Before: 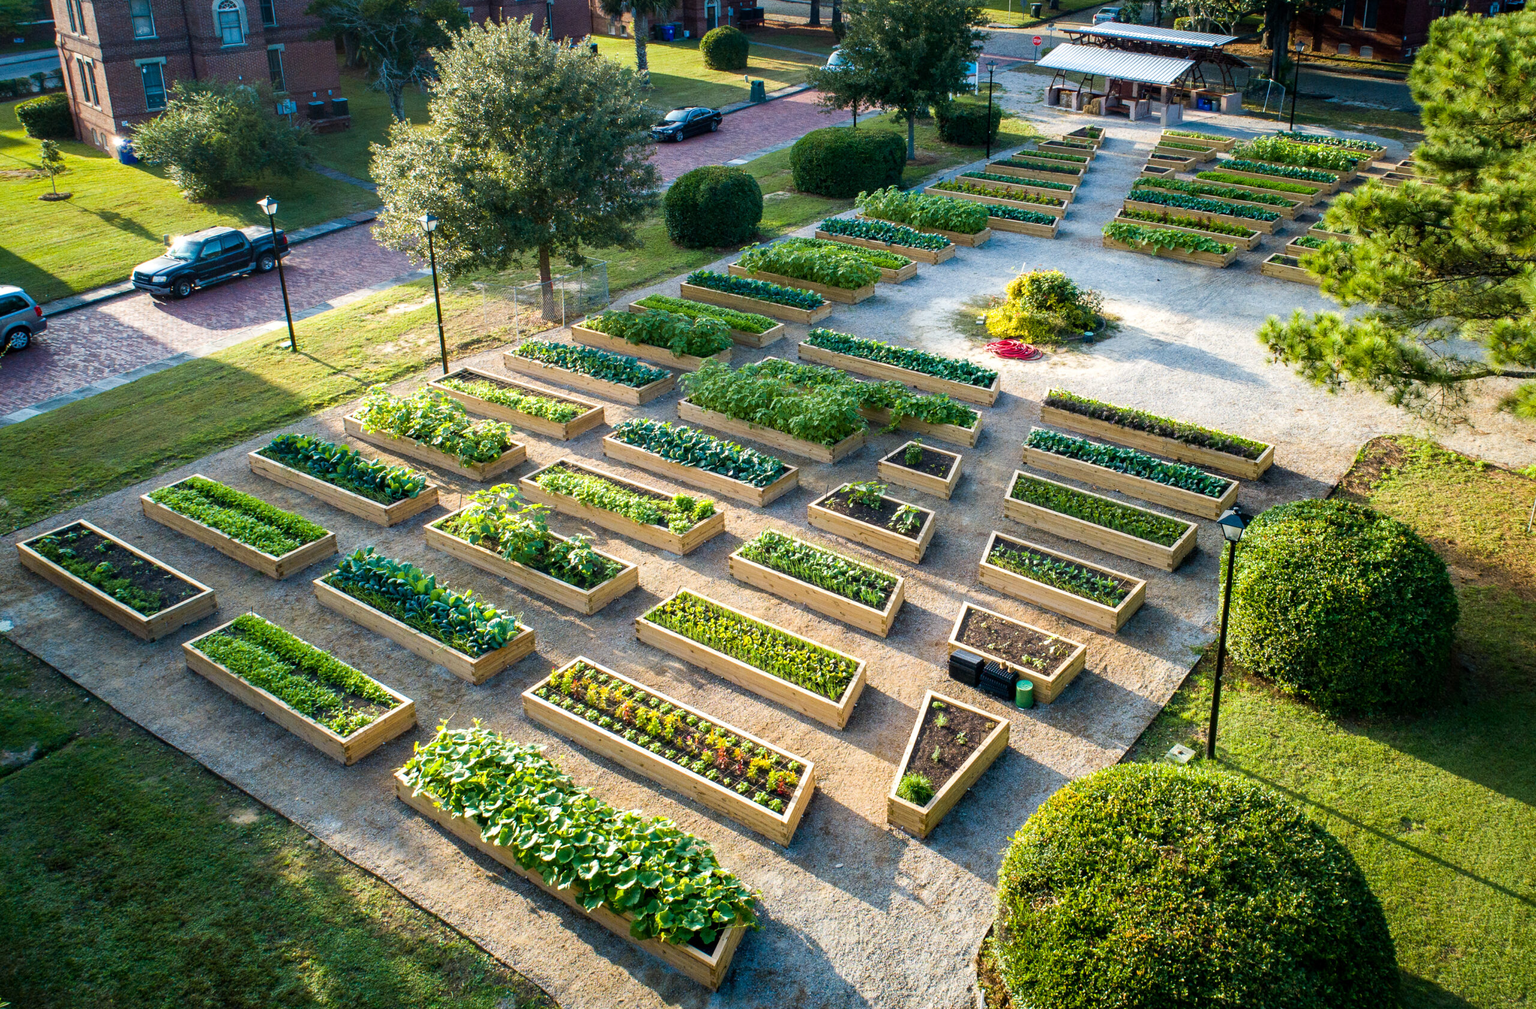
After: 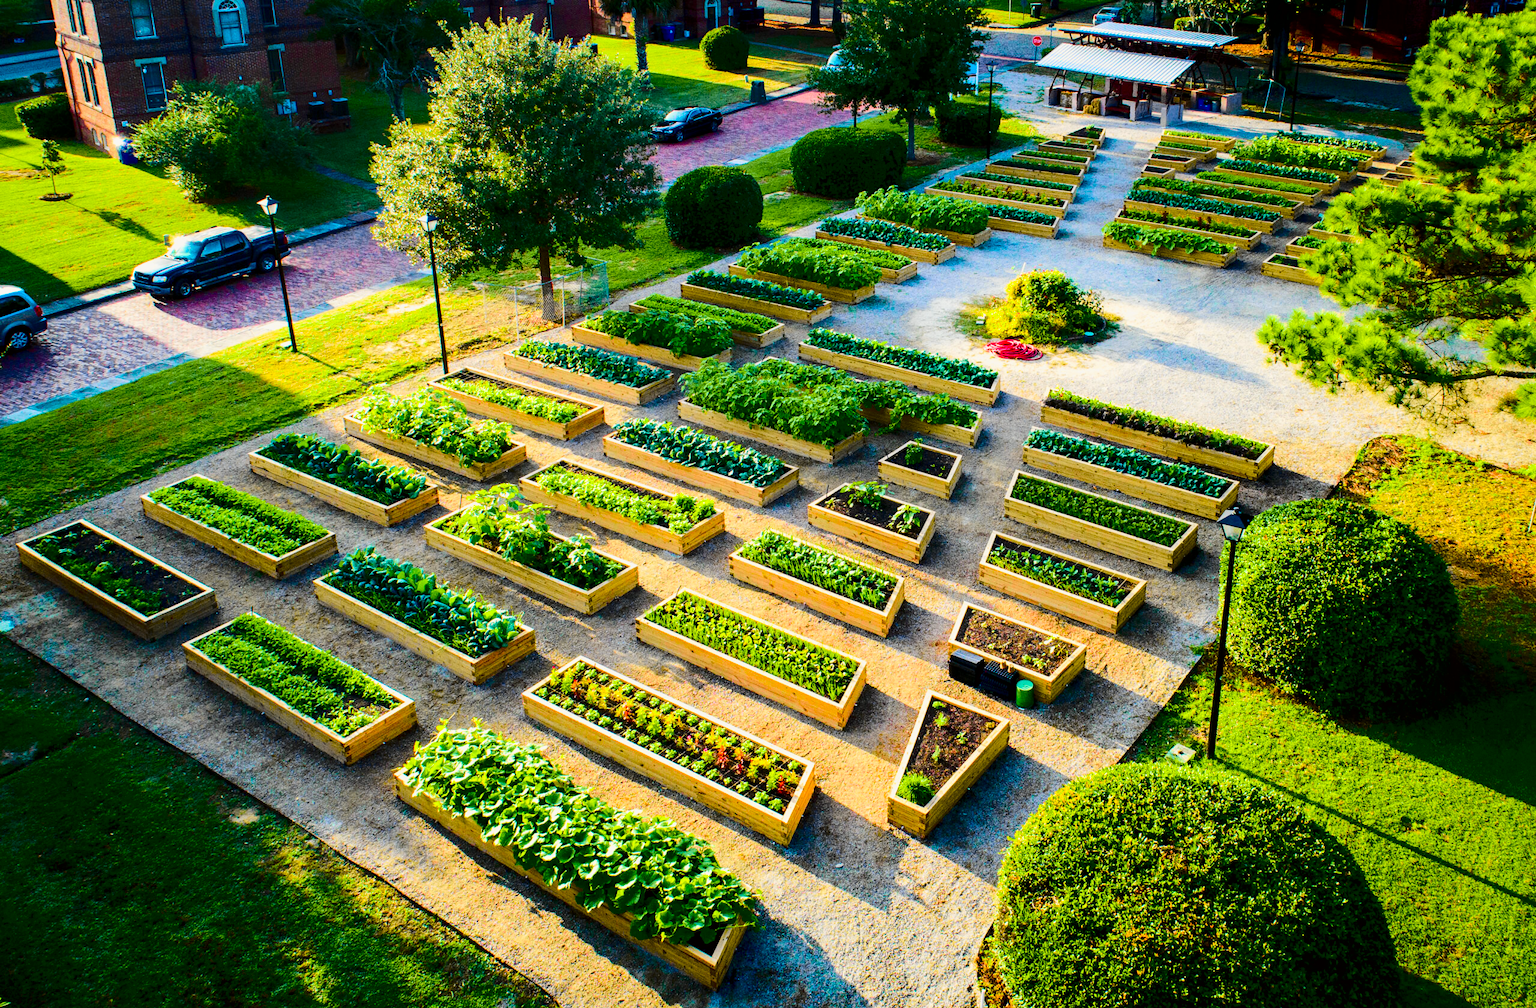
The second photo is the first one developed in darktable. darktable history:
velvia: strength 31.75%, mid-tones bias 0.203
shadows and highlights: shadows 3.03, highlights -16.02, soften with gaussian
tone curve: curves: ch0 [(0.014, 0) (0.13, 0.09) (0.227, 0.211) (0.33, 0.395) (0.494, 0.615) (0.662, 0.76) (0.795, 0.846) (1, 0.969)]; ch1 [(0, 0) (0.366, 0.367) (0.447, 0.416) (0.473, 0.484) (0.504, 0.502) (0.525, 0.518) (0.564, 0.601) (0.634, 0.66) (0.746, 0.804) (1, 1)]; ch2 [(0, 0) (0.333, 0.346) (0.375, 0.375) (0.424, 0.43) (0.476, 0.498) (0.496, 0.505) (0.517, 0.522) (0.548, 0.548) (0.579, 0.618) (0.651, 0.674) (0.688, 0.728) (1, 1)], color space Lab, independent channels, preserve colors none
contrast brightness saturation: contrast 0.122, brightness -0.115, saturation 0.205
